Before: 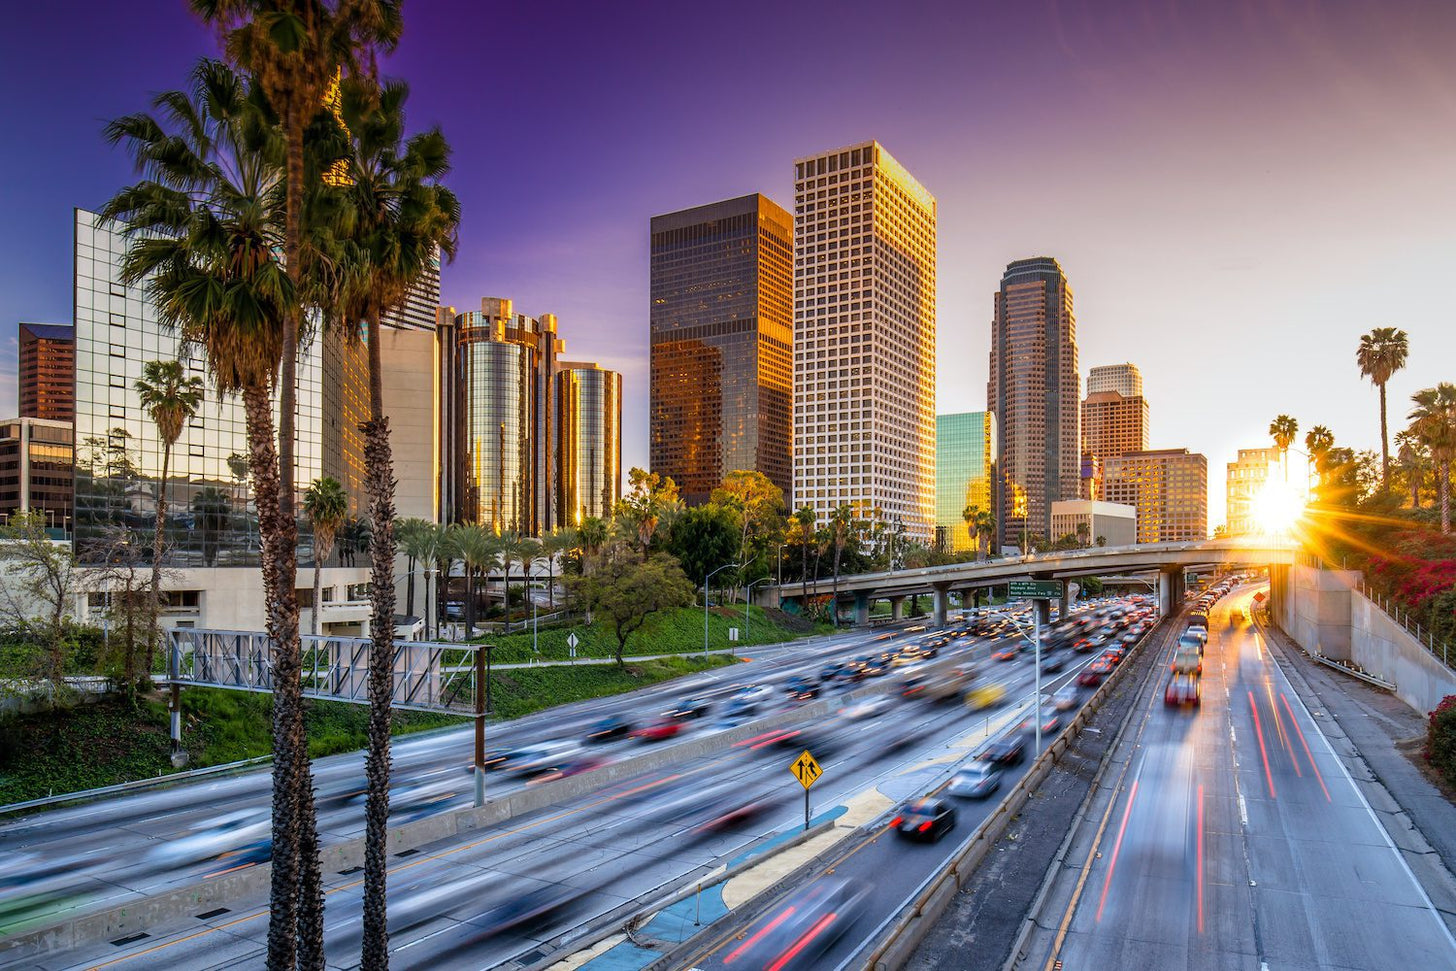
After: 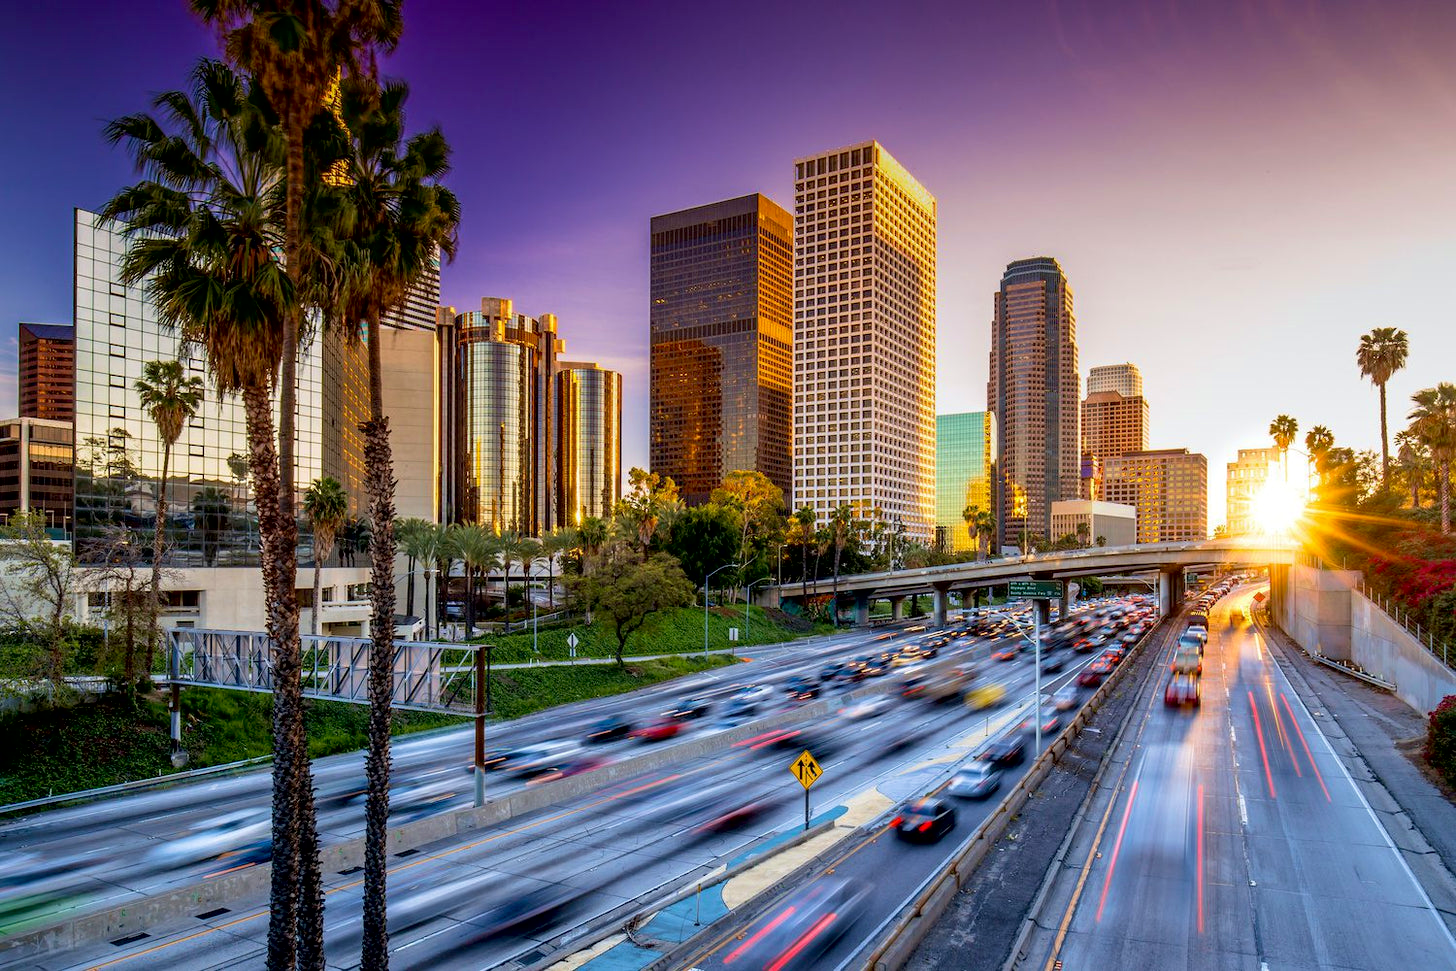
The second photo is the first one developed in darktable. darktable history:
contrast brightness saturation: contrast 0.046
exposure: black level correction 0.01, exposure 0.015 EV, compensate exposure bias true, compensate highlight preservation false
velvia: on, module defaults
